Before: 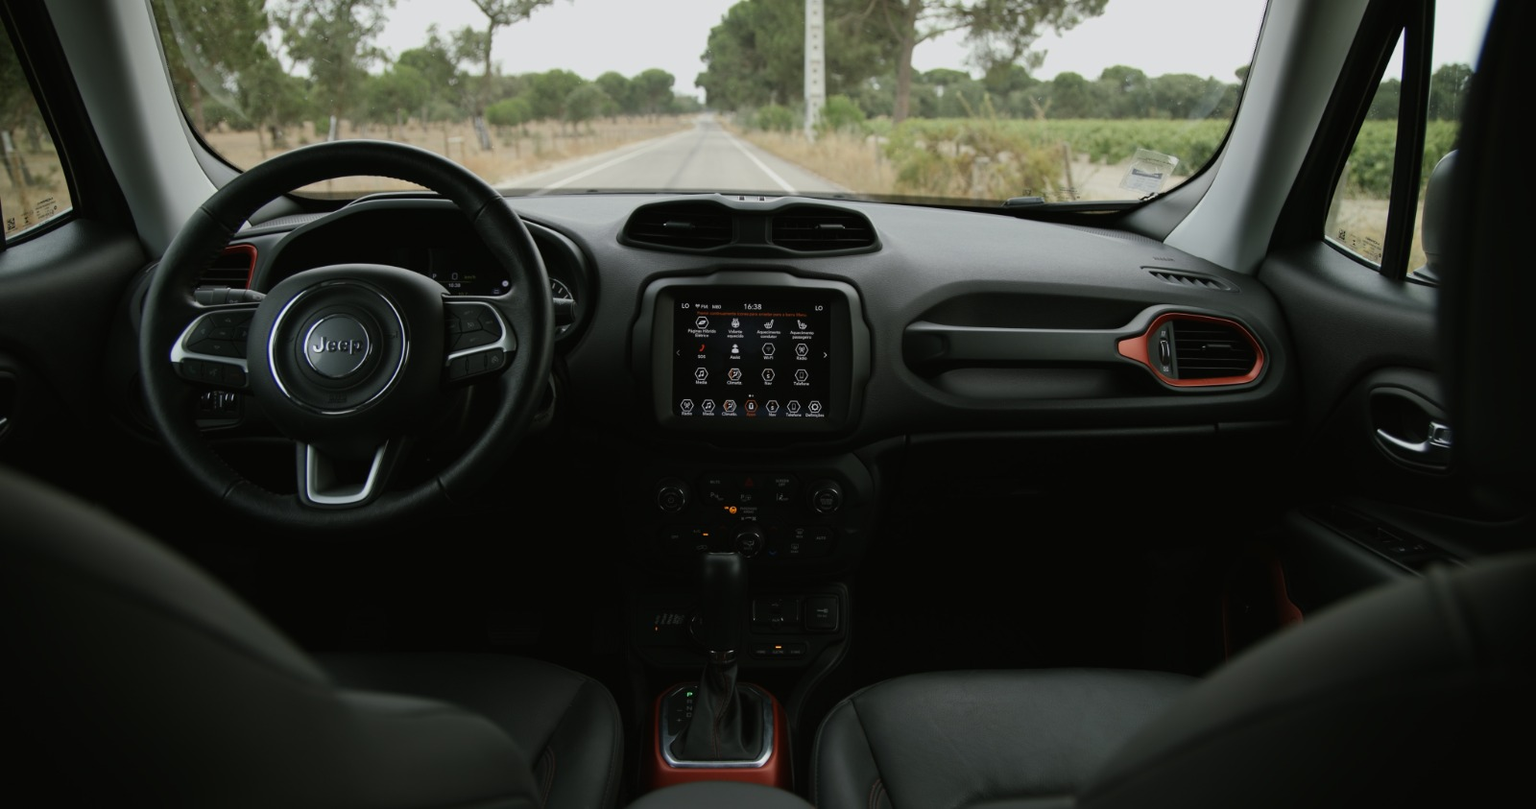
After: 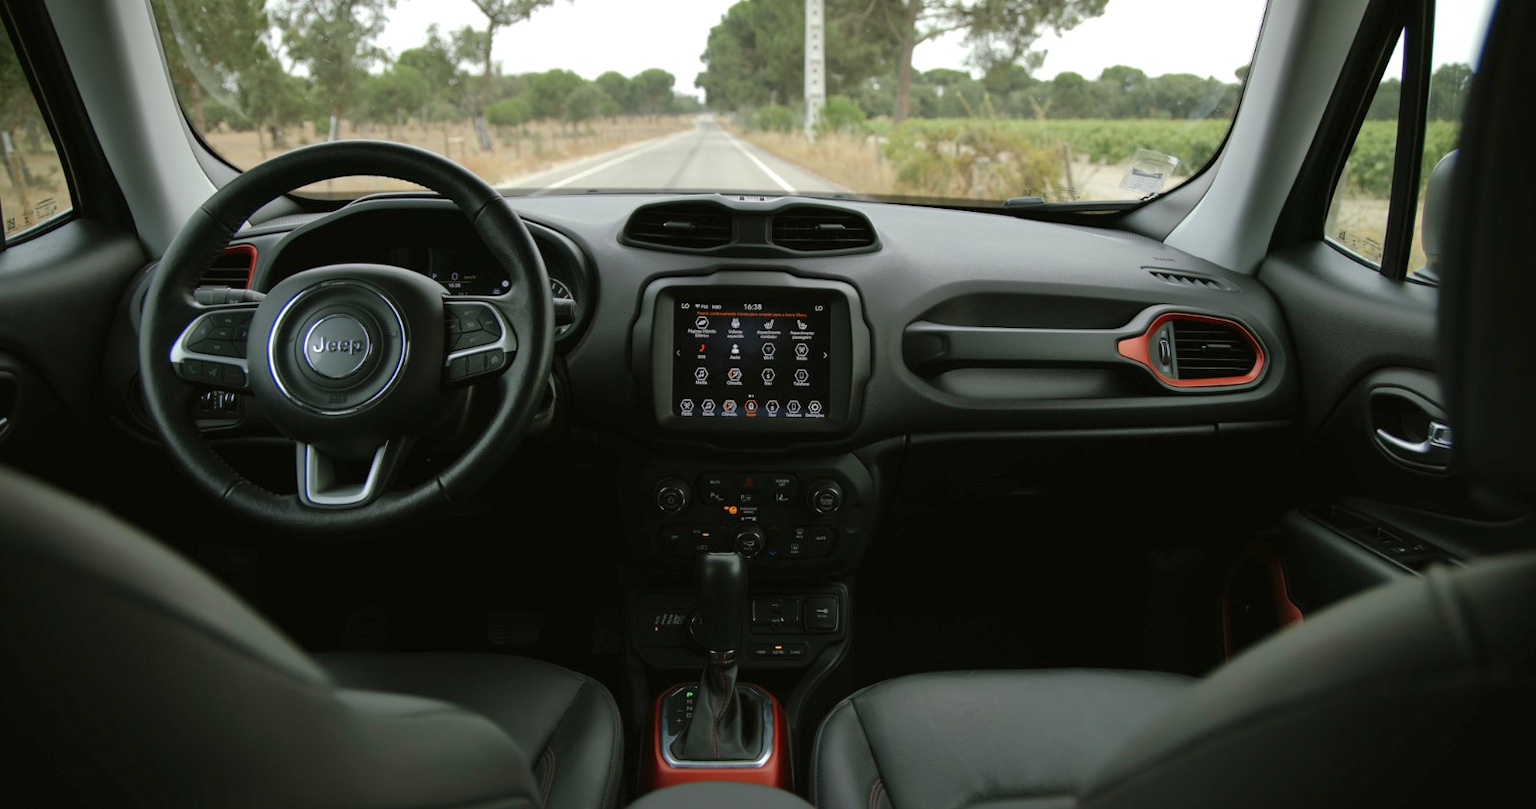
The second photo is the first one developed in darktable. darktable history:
exposure: black level correction 0.001, exposure 0.5 EV, compensate exposure bias true, compensate highlight preservation false
shadows and highlights: on, module defaults
